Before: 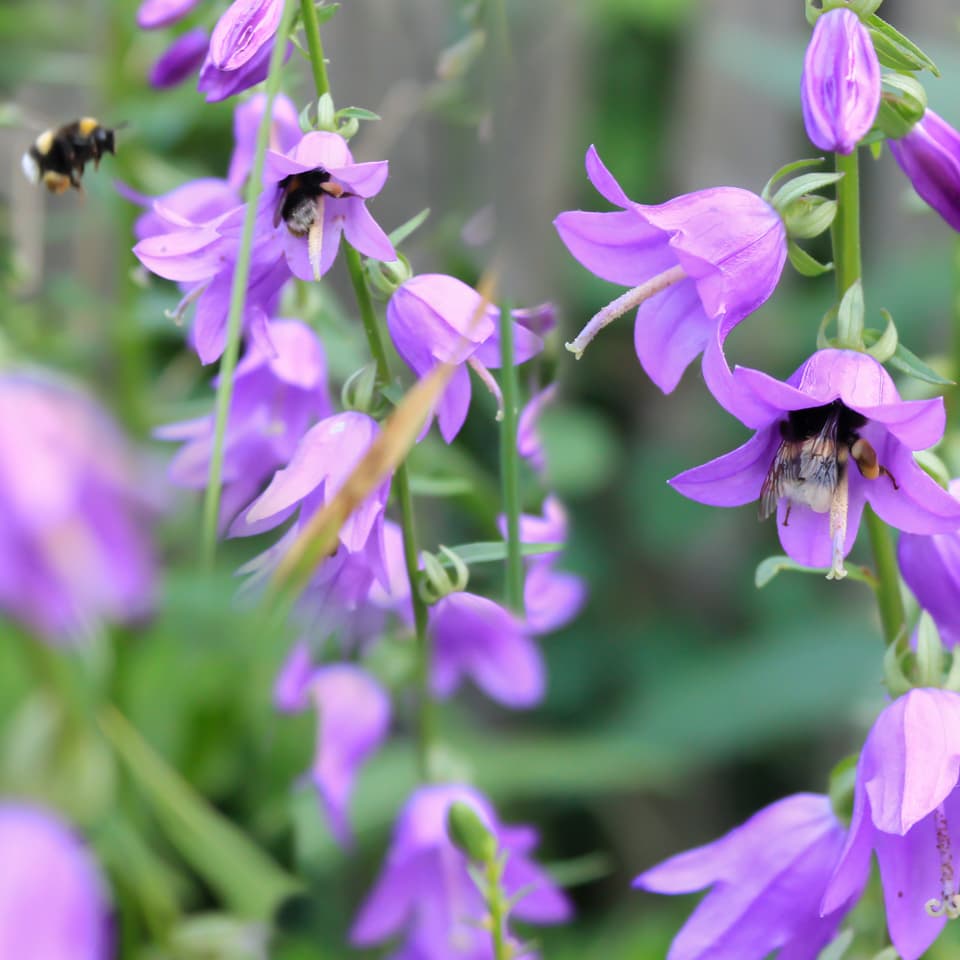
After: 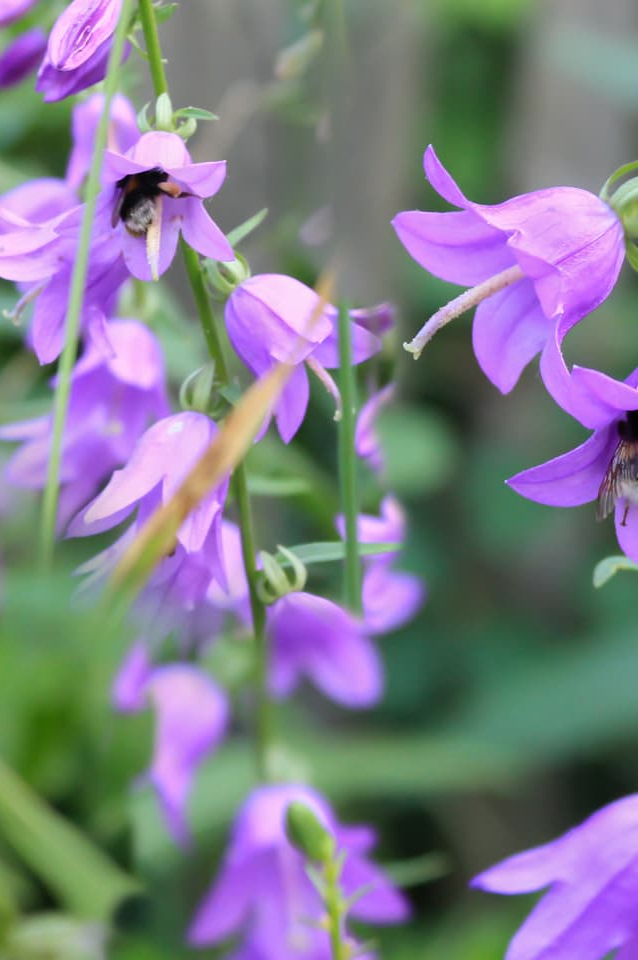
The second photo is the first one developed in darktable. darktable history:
tone equalizer: on, module defaults
crop: left 16.899%, right 16.556%
